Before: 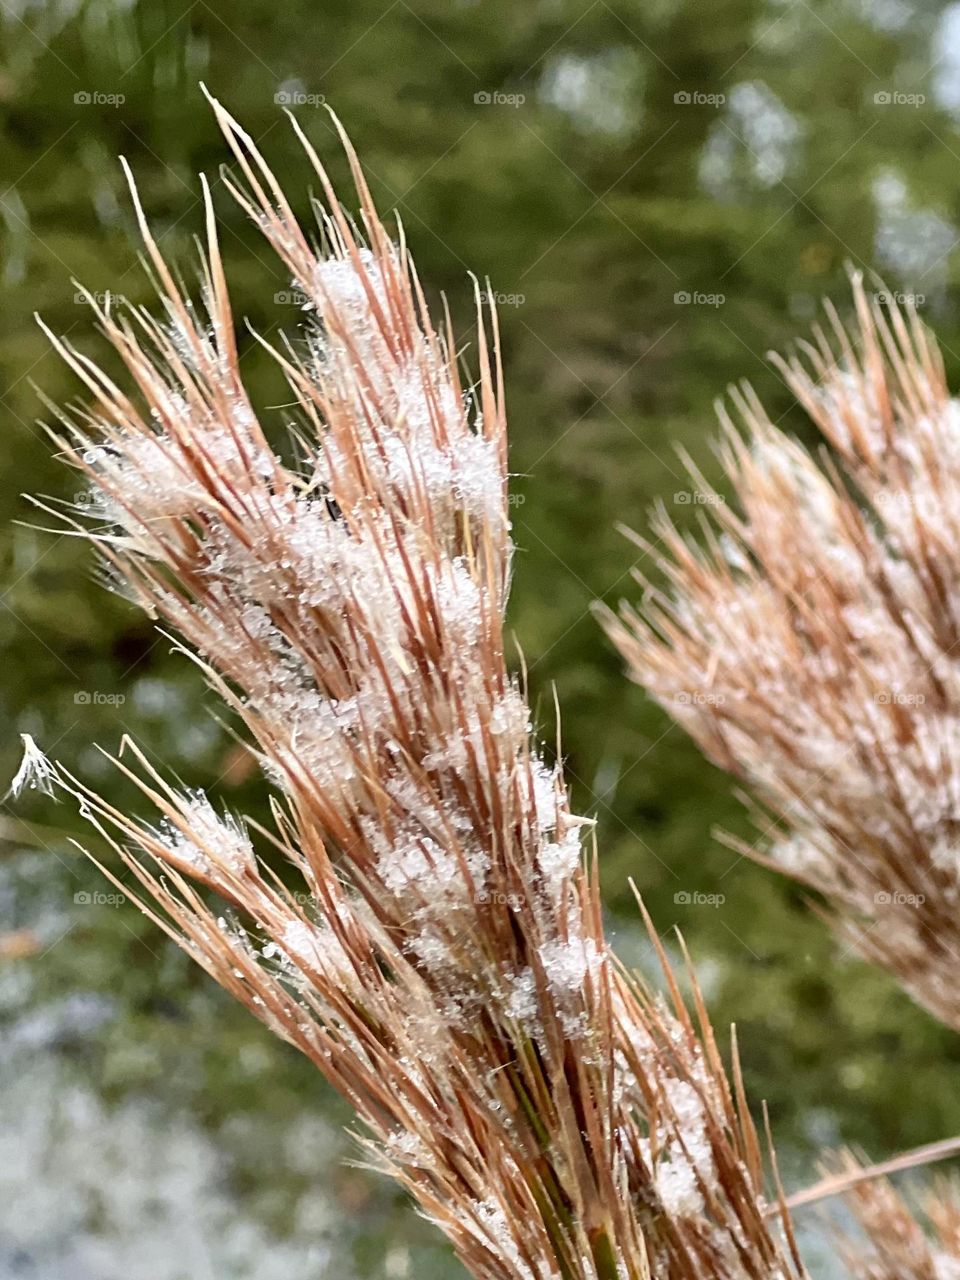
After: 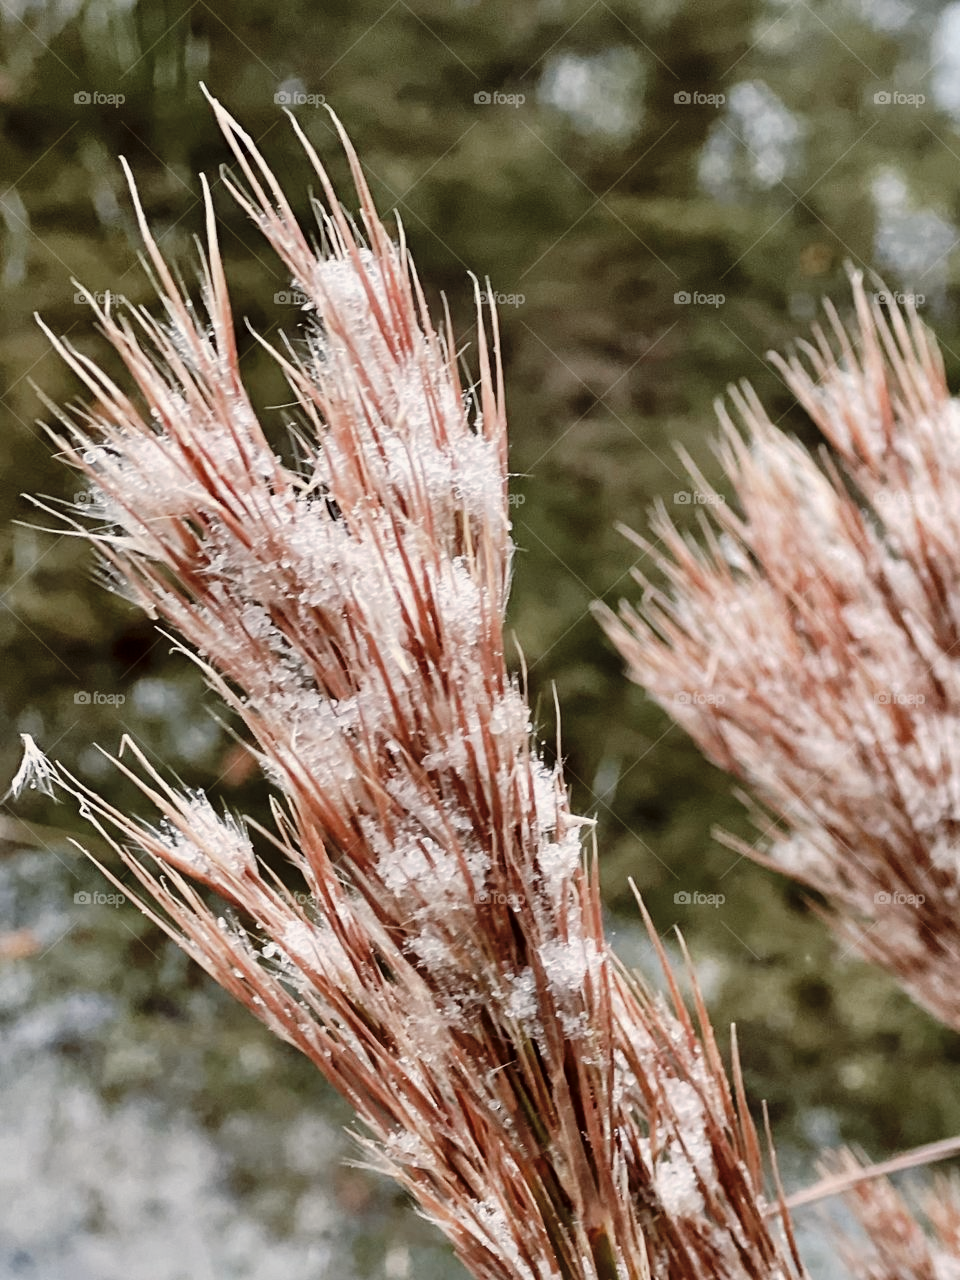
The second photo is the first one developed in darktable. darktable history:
tone curve: curves: ch0 [(0, 0) (0.003, 0.005) (0.011, 0.006) (0.025, 0.013) (0.044, 0.027) (0.069, 0.042) (0.1, 0.06) (0.136, 0.085) (0.177, 0.118) (0.224, 0.171) (0.277, 0.239) (0.335, 0.314) (0.399, 0.394) (0.468, 0.473) (0.543, 0.552) (0.623, 0.64) (0.709, 0.718) (0.801, 0.801) (0.898, 0.882) (1, 1)], preserve colors none
color look up table: target L [95.72, 93.06, 83.14, 83, 80.98, 80.1, 74.69, 57.47, 52.12, 39.62, 10.66, 200.49, 82.85, 76.01, 62.82, 51.35, 45.63, 42.46, 51.68, 52.15, 39.34, 40.3, 36.84, 29.98, 19.67, 11.87, 78.24, 66.21, 57.51, 44.77, 39.64, 57.12, 56.1, 53.76, 35.8, 43.37, 40.71, 34.05, 25.29, 25.59, 23.46, 16, 9.719, 2.54, 95.85, 87.81, 60.99, 58.5, 12.57], target a [-13.63, -20.98, 4.447, -40.49, -40.52, -16.29, -31.56, 6.407, -29.88, -18.86, -6.995, 0, 12.66, 5.22, 44.95, 44.08, 62.27, 59.37, 27.09, 28.72, 53.97, 54.49, 6.75, 13.93, 30.19, 22.75, 11.7, 35.69, 42.2, 56.77, 56.75, 15.97, -10.17, 1.518, 50.17, 1.692, 8.4, 26.73, 37, 34.7, 2.891, 27.29, 31.09, 7.016, -6.142, -30.29, -14.25, -20.64, -2.011], target b [29.41, 1.837, 46.75, 33.82, 9.123, 16.41, -13.39, 36.18, 14.55, -6.676, 7.182, 0, 20.68, 12.48, 40.51, 20.18, 49.14, 28.41, 7.49, 28.96, 47.52, 48.16, 3.769, 21.95, 28.63, 12.92, -9.002, -2.532, -13.05, 9.751, -1.27, -24.23, -45.37, -24.59, 19.64, -52.76, -52.13, 0.545, -23.19, 23.71, -26.53, -12.52, -42.29, -12.74, -0.696, -16.72, -34.8, -23.51, -9.443], num patches 49
